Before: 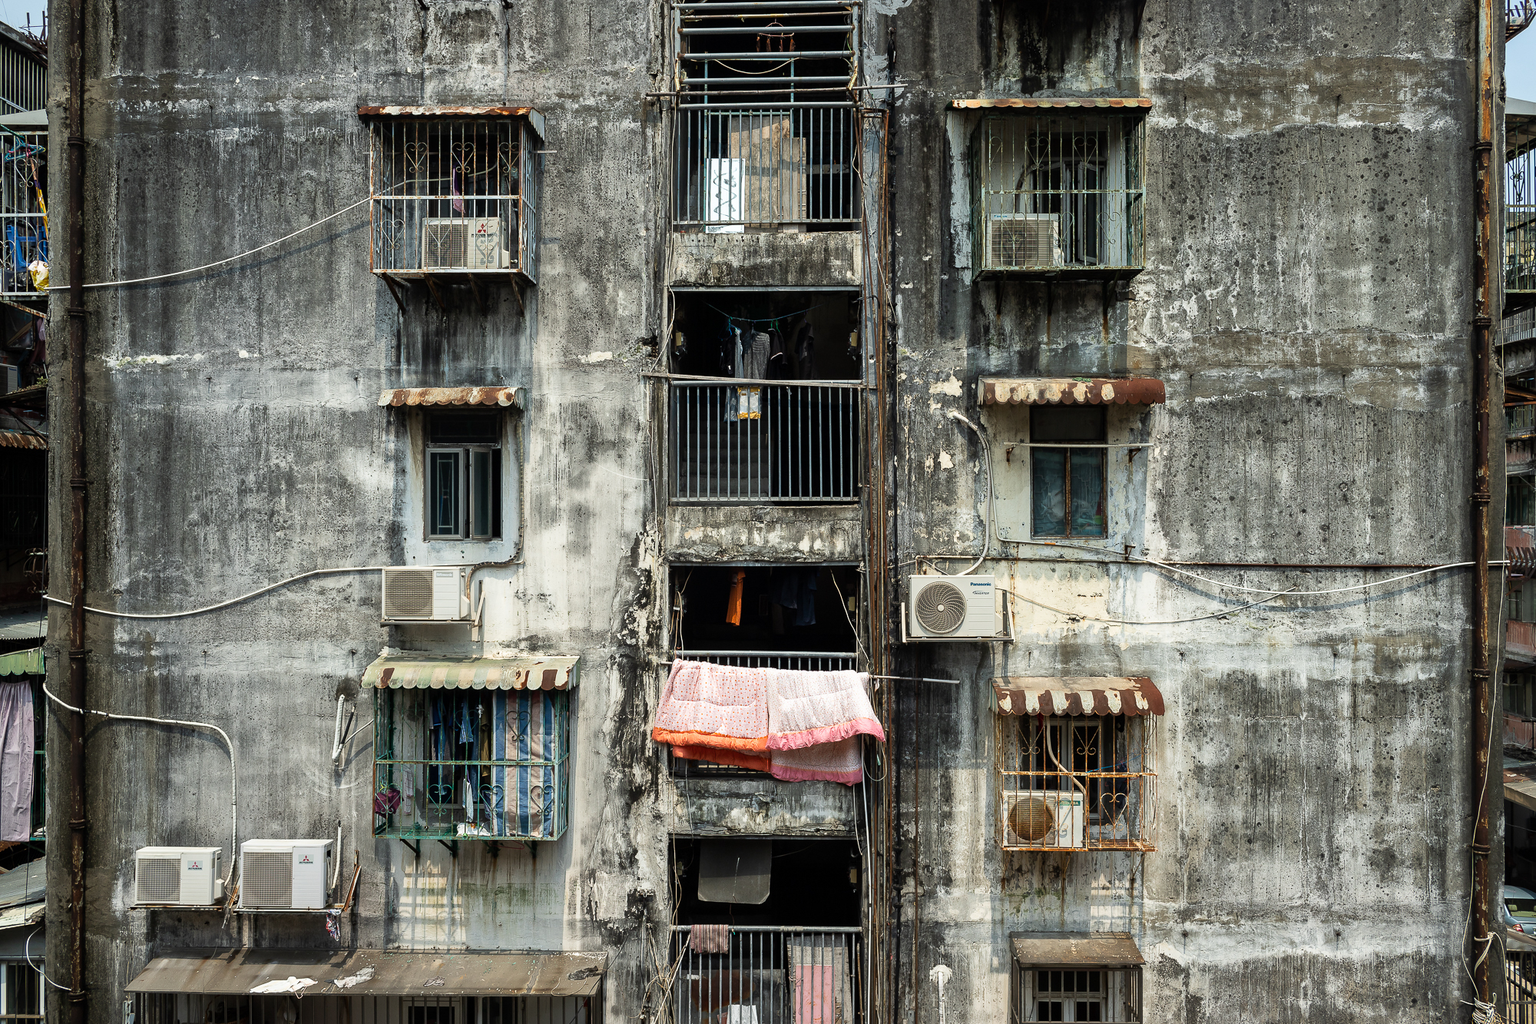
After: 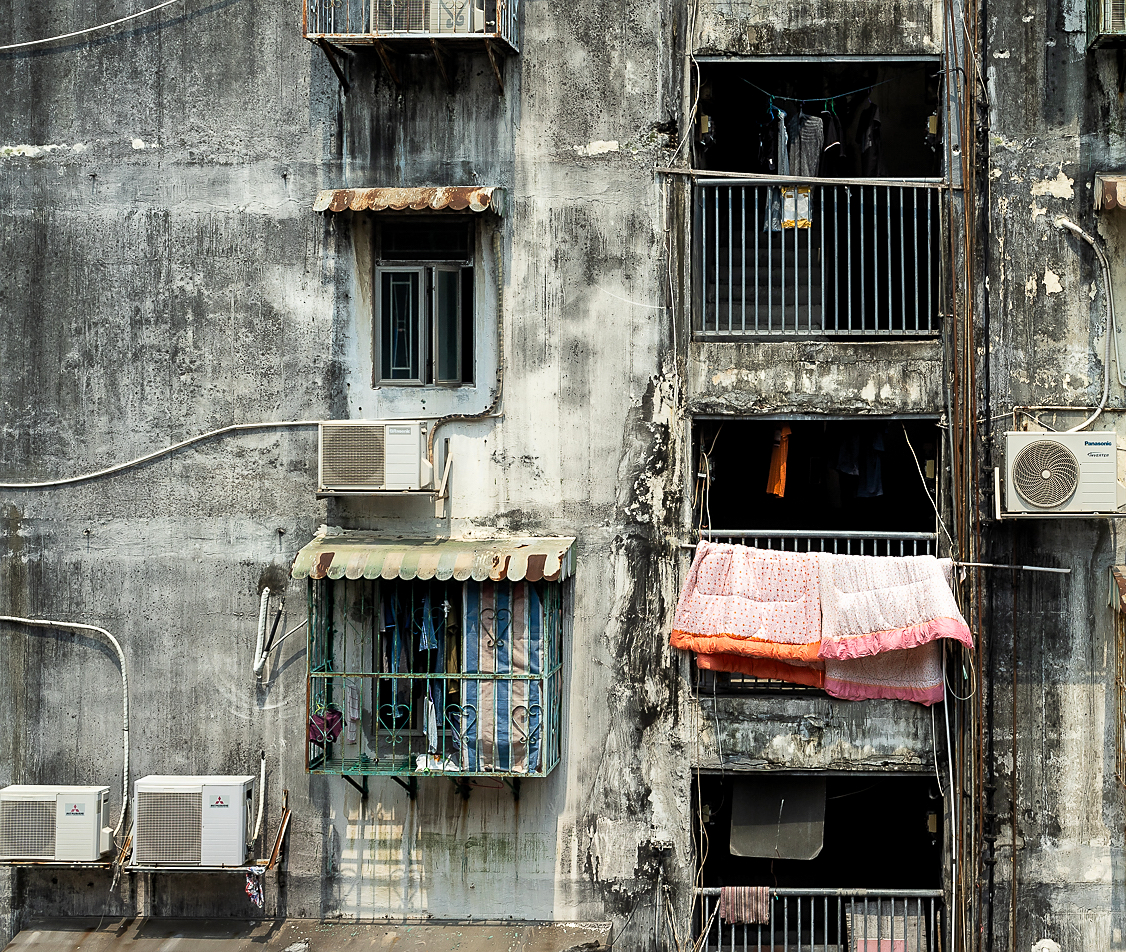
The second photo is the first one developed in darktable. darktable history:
levels: levels [0.016, 0.5, 0.996]
contrast brightness saturation: contrast 0.04, saturation 0.07
sharpen: radius 1.458, amount 0.398, threshold 1.271
crop: left 8.966%, top 23.852%, right 34.699%, bottom 4.703%
